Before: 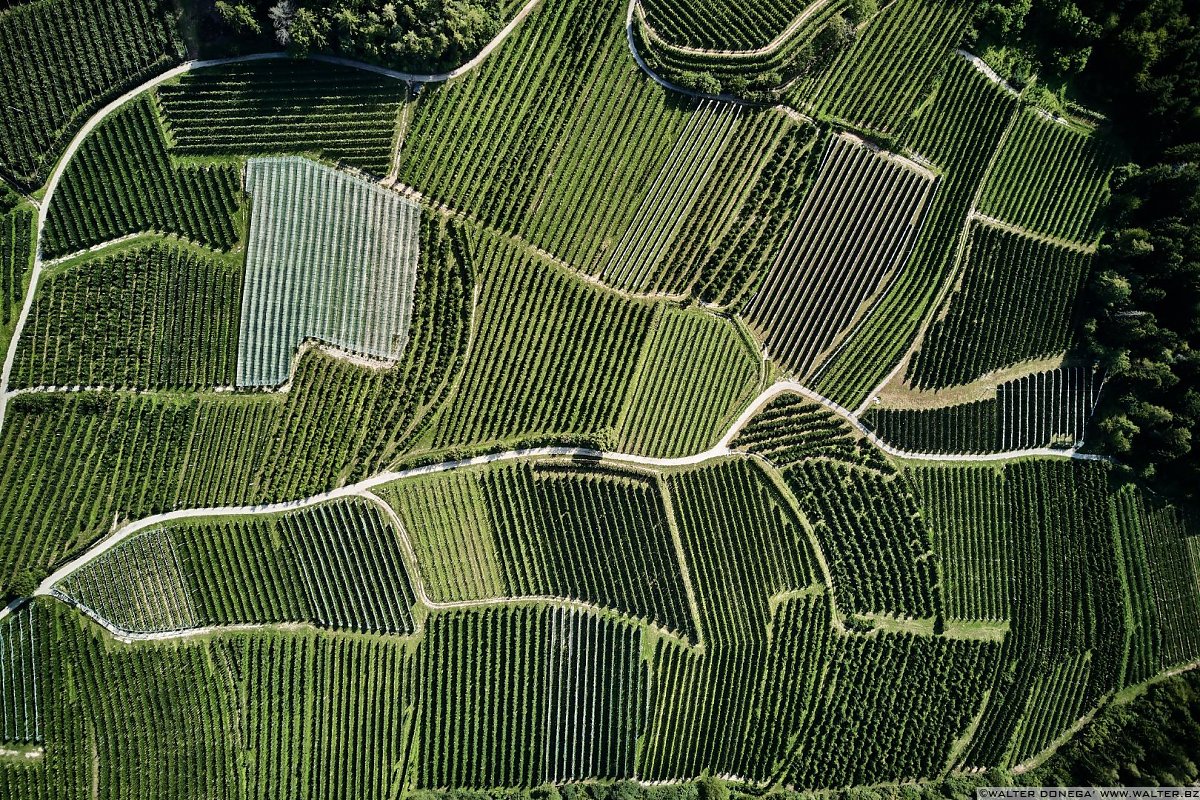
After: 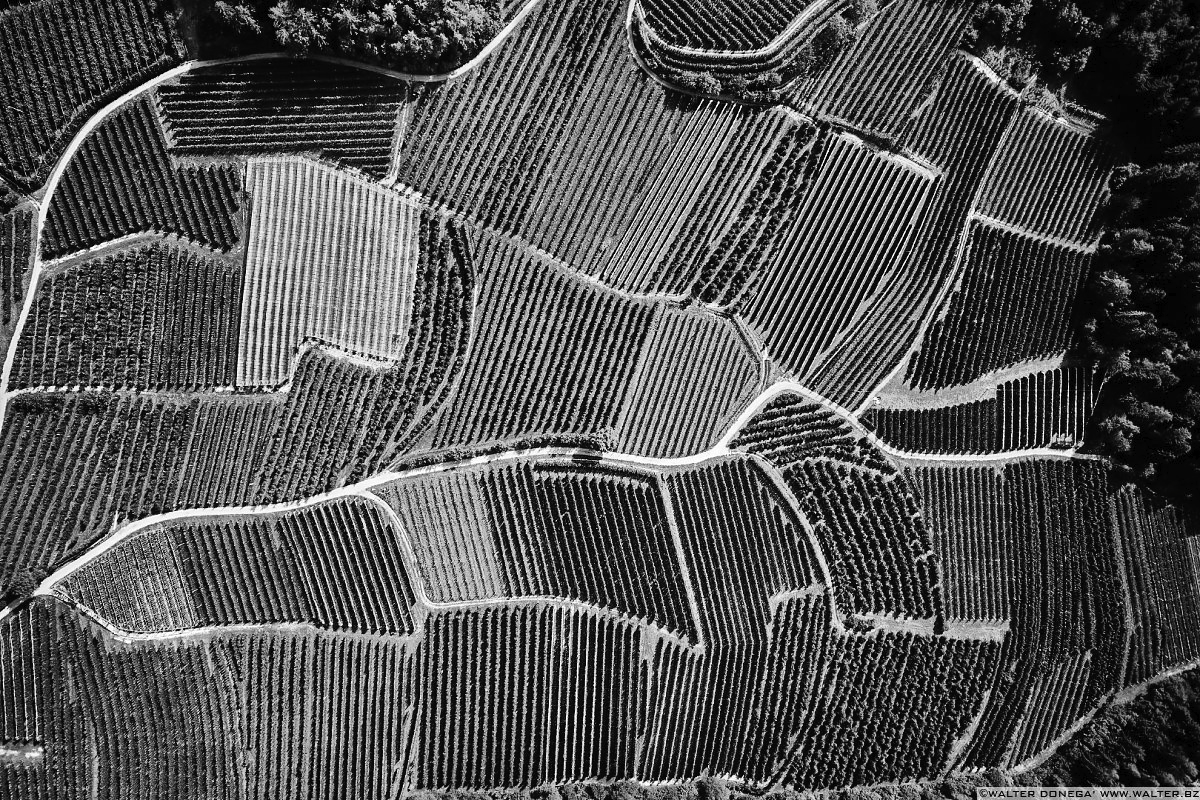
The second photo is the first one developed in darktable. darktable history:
tone curve: curves: ch0 [(0, 0) (0.003, 0.014) (0.011, 0.019) (0.025, 0.026) (0.044, 0.037) (0.069, 0.053) (0.1, 0.083) (0.136, 0.121) (0.177, 0.163) (0.224, 0.22) (0.277, 0.281) (0.335, 0.354) (0.399, 0.436) (0.468, 0.526) (0.543, 0.612) (0.623, 0.706) (0.709, 0.79) (0.801, 0.858) (0.898, 0.925) (1, 1)], preserve colors none
color look up table: target L [100.32, 86.7, 88.47, 78.43, 82.41, 75.88, 79.88, 66.24, 53.98, 36.15, 23.52, 201, 80.24, 74.05, 65.49, 59.41, 56.32, 48.84, 35.72, 51.22, 32.75, 31.46, 7.568, 10.27, 7.568, 89.53, 80.24, 70.73, 71.1, 59.92, 49.24, 48.31, 58.38, 47.24, 45.09, 24.72, 35.16, 32.32, 11.92, 10.27, 5.464, 93.75, 83.84, 83.84, 72.58, 59.41, 59.41, 41.96, 28.27], target a [0.001, -0.001, 0, 0, -0.002, -0.001, 0, 0.001, 0 ×4, -0.001, 0 ×12, -0.003, -0.001, -0.002, 0, 0.001, 0, 0.001, 0.001, 0, 0.001, 0.001, 0.001, 0 ×4, -0.002, -0.002, -0.002, 0, 0, 0, 0.001, 0.001], target b [-0.003, 0.022, 0, 0.001, 0.022, 0.002, 0.001, -0.004, -0.002, 0.001, -0.003, -0.001, 0.002 ×4, 0.001, -0.004, -0.003, 0.001, 0, 0, -0.002, -0.002, -0.002, 0.023, 0.002, 0.022, 0.002, -0.004, 0.001, -0.004, -0.004, -0.003, -0.004, -0.003, -0.003, -0.003, -0.002, -0.002, 0.003, 0.023, 0.022, 0.022, 0.002, 0.002, 0.002, -0.006, -0.003], num patches 49
